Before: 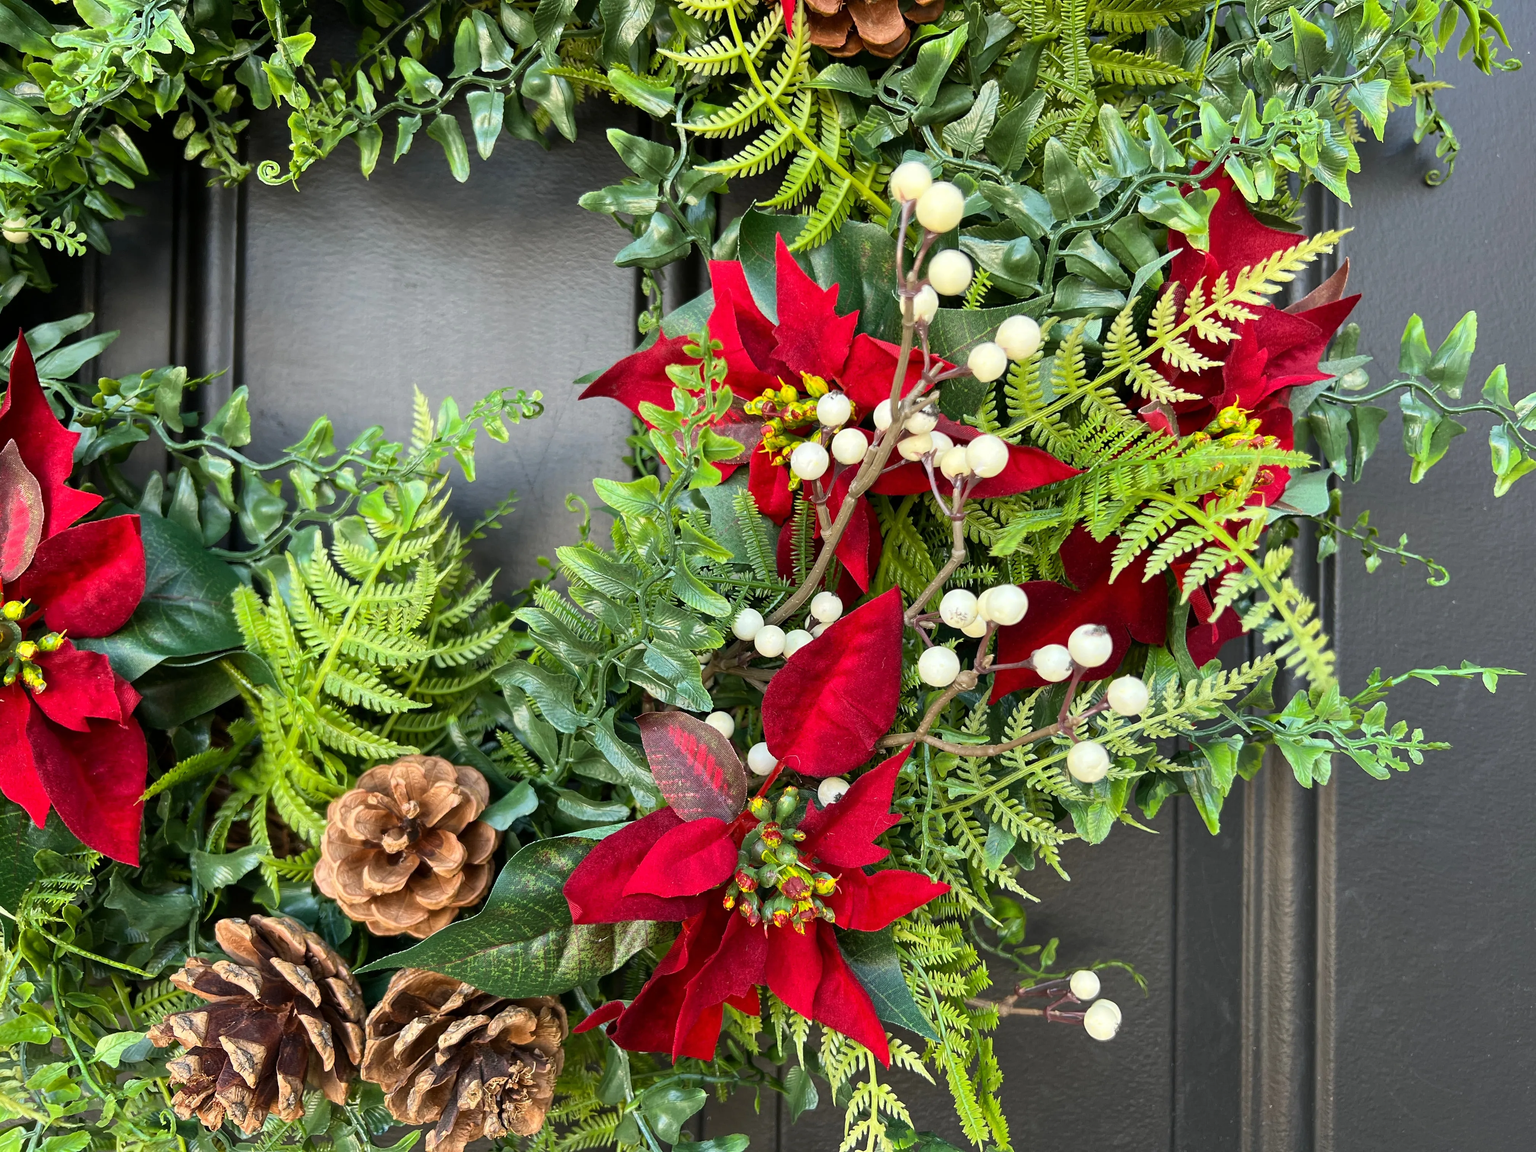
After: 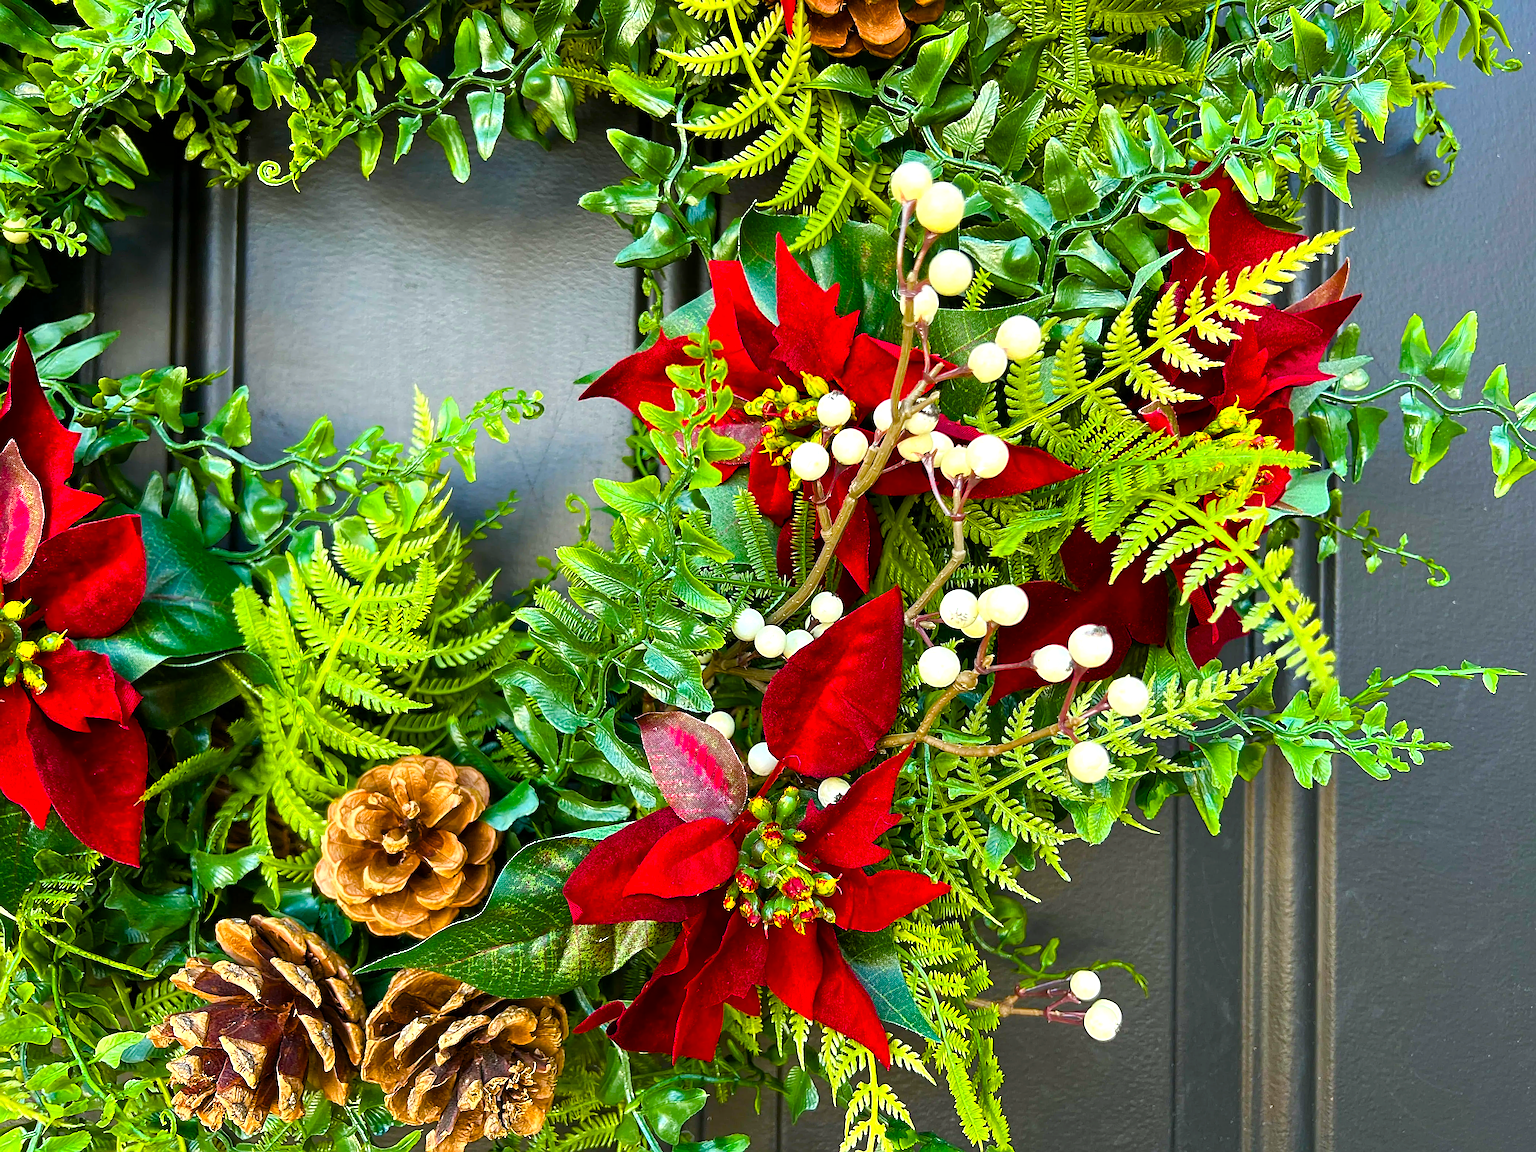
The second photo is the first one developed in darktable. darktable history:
sharpen: radius 2.584, amount 0.688
color balance rgb: linear chroma grading › shadows 10%, linear chroma grading › highlights 10%, linear chroma grading › global chroma 15%, linear chroma grading › mid-tones 15%, perceptual saturation grading › global saturation 40%, perceptual saturation grading › highlights -25%, perceptual saturation grading › mid-tones 35%, perceptual saturation grading › shadows 35%, perceptual brilliance grading › global brilliance 11.29%, global vibrance 11.29%
white balance: red 0.978, blue 0.999
